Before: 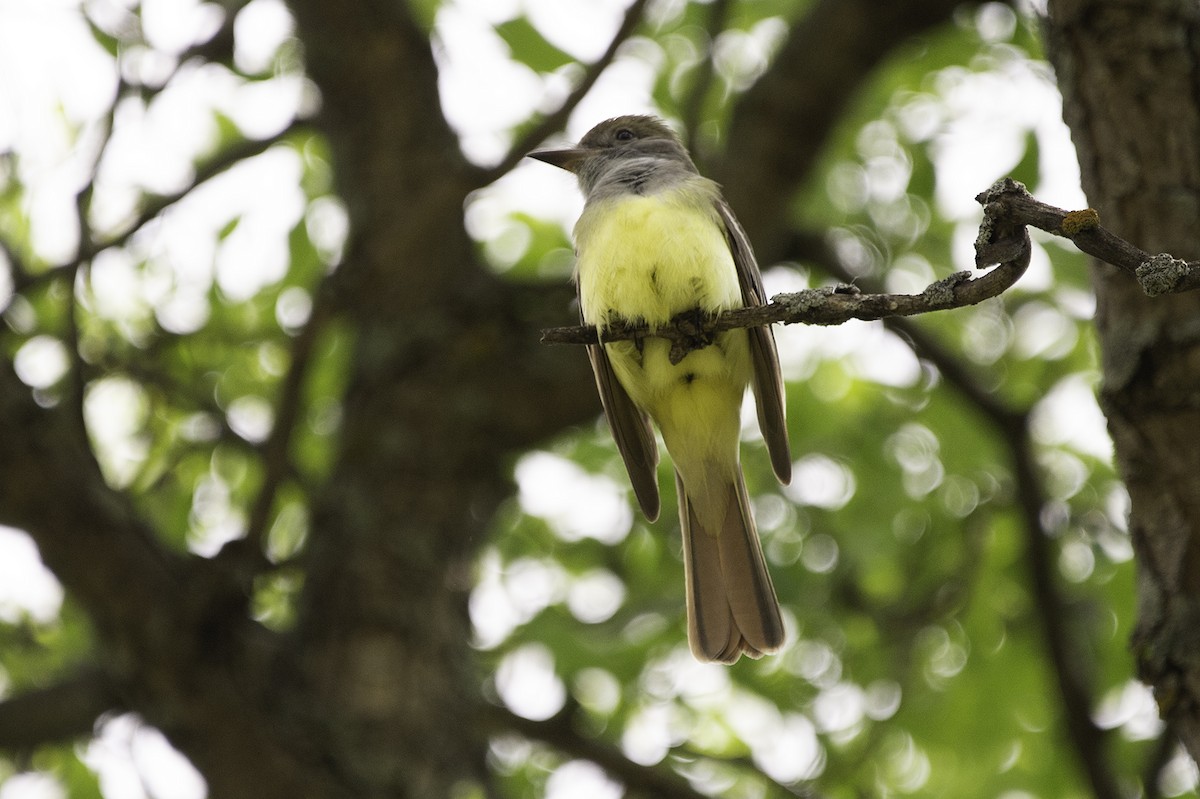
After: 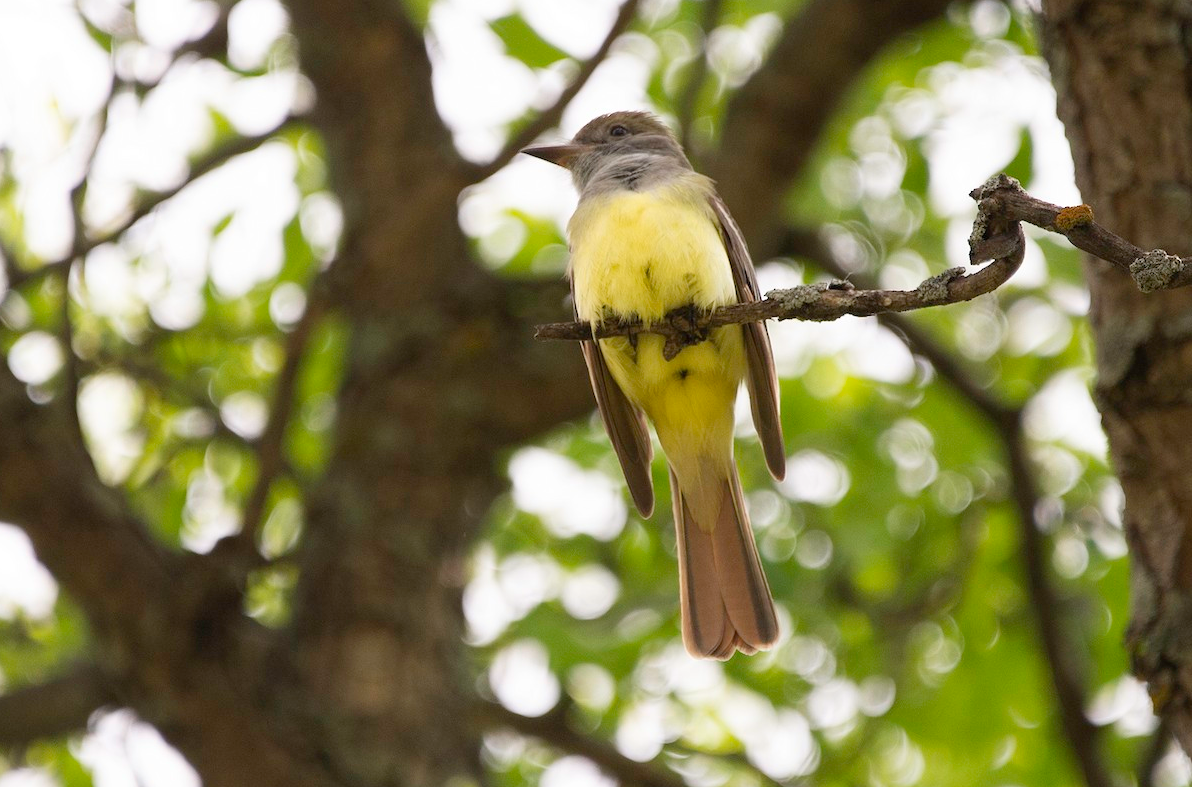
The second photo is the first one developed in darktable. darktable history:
crop: left 0.501%, top 0.513%, right 0.135%, bottom 0.924%
